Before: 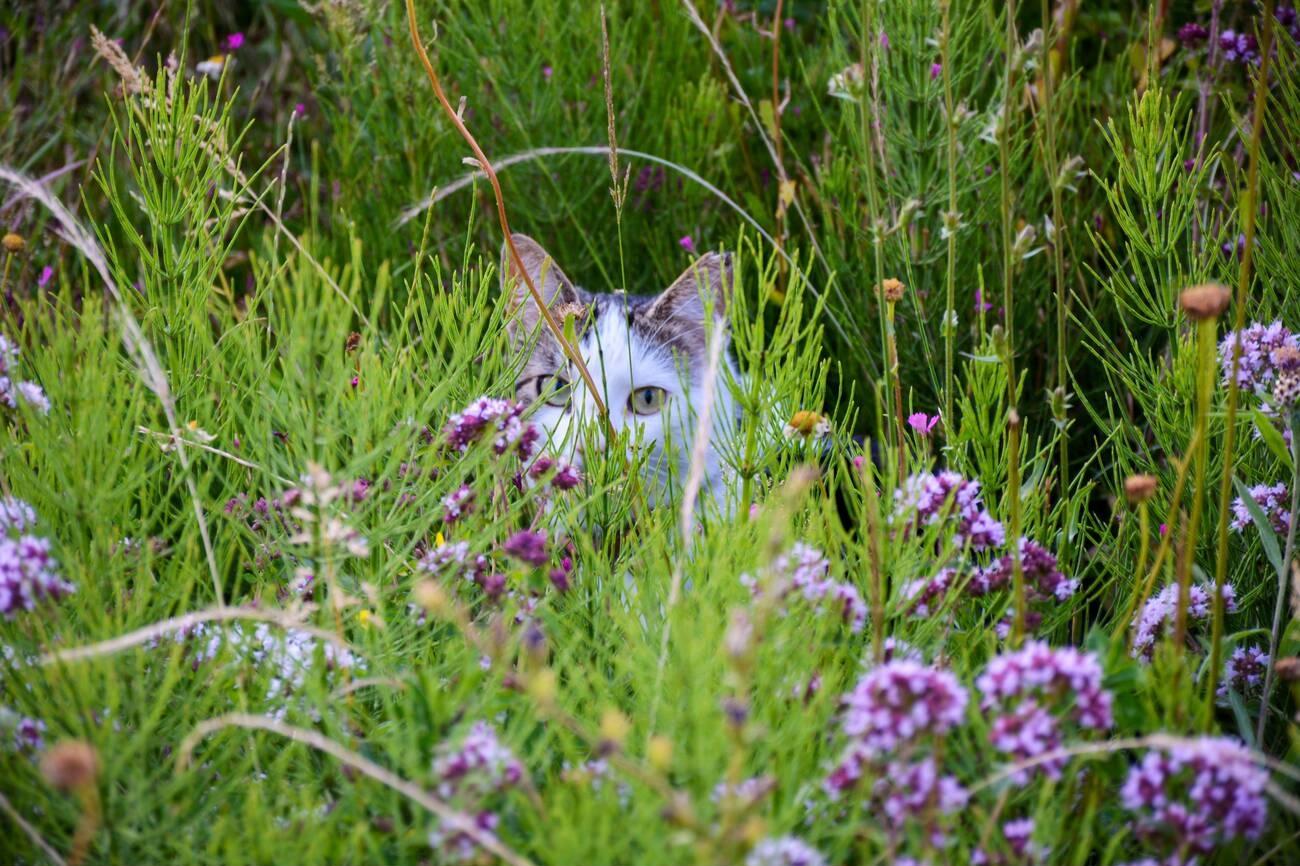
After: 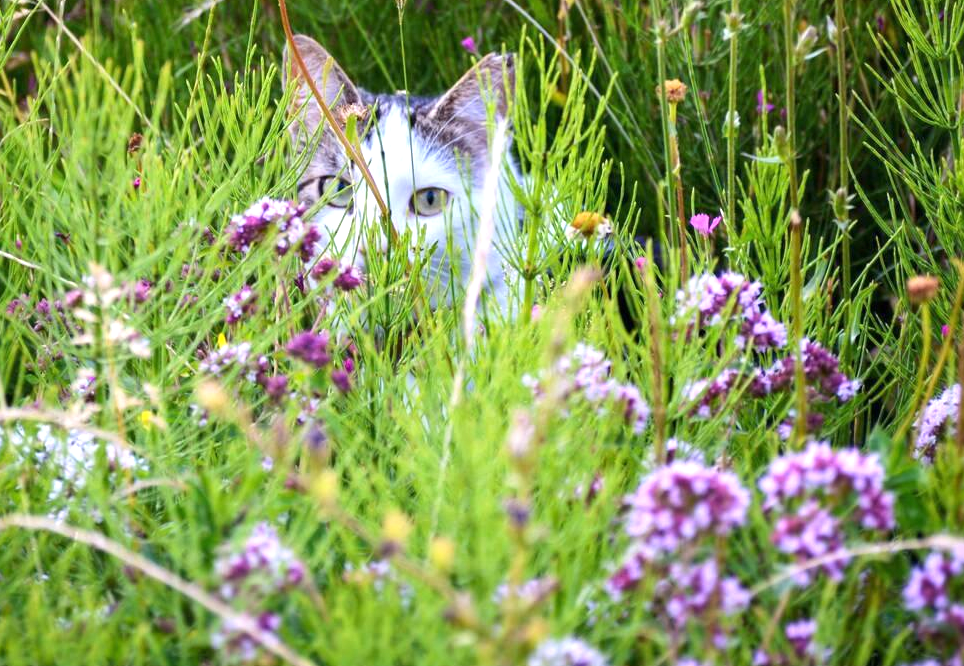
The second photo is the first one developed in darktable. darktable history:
crop: left 16.834%, top 23.069%, right 8.991%
exposure: black level correction 0, exposure 0.703 EV, compensate exposure bias true, compensate highlight preservation false
